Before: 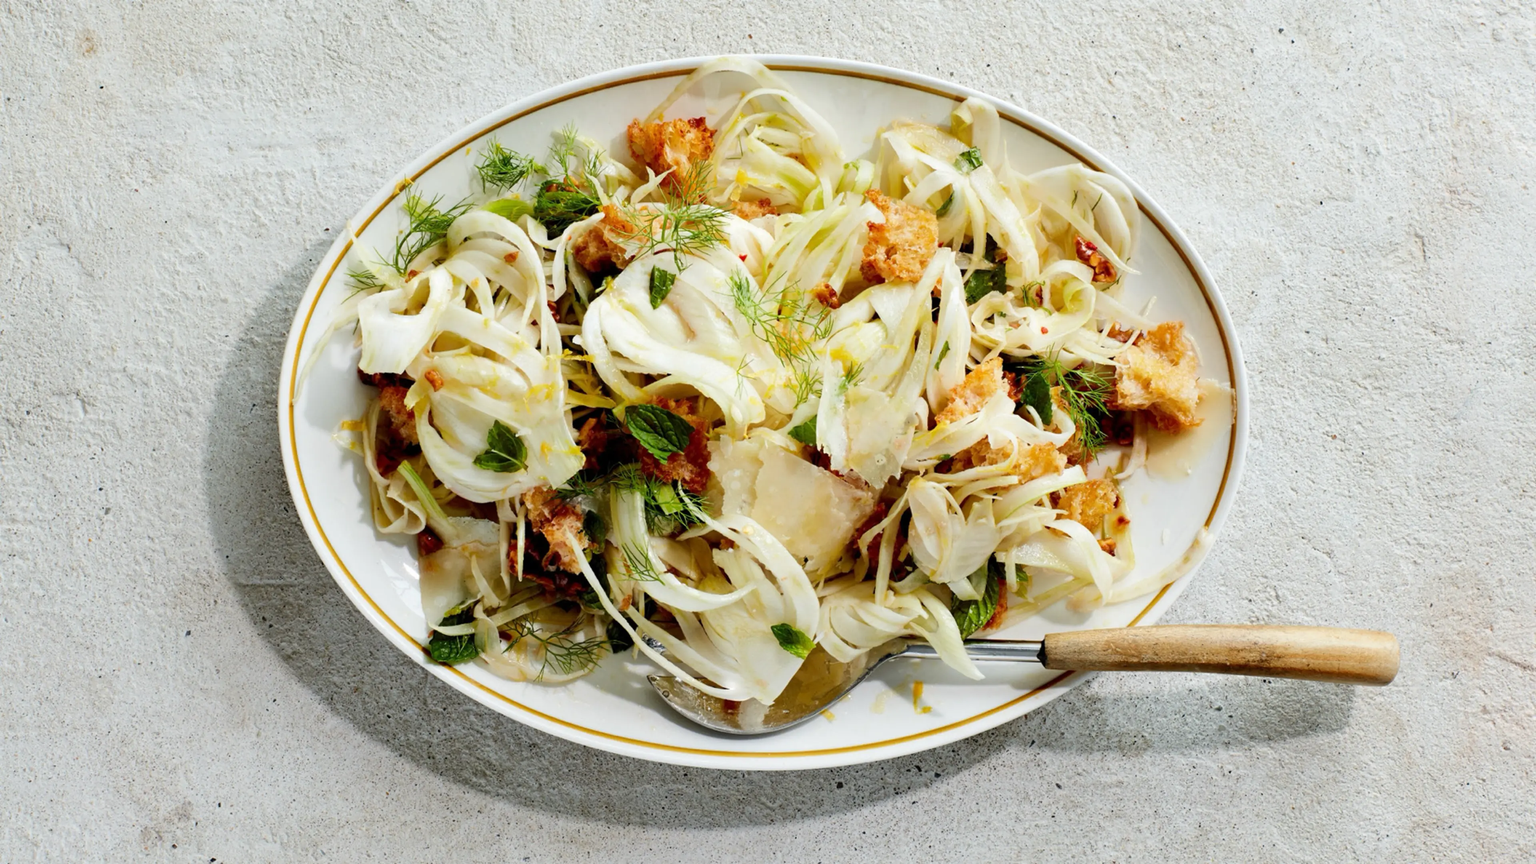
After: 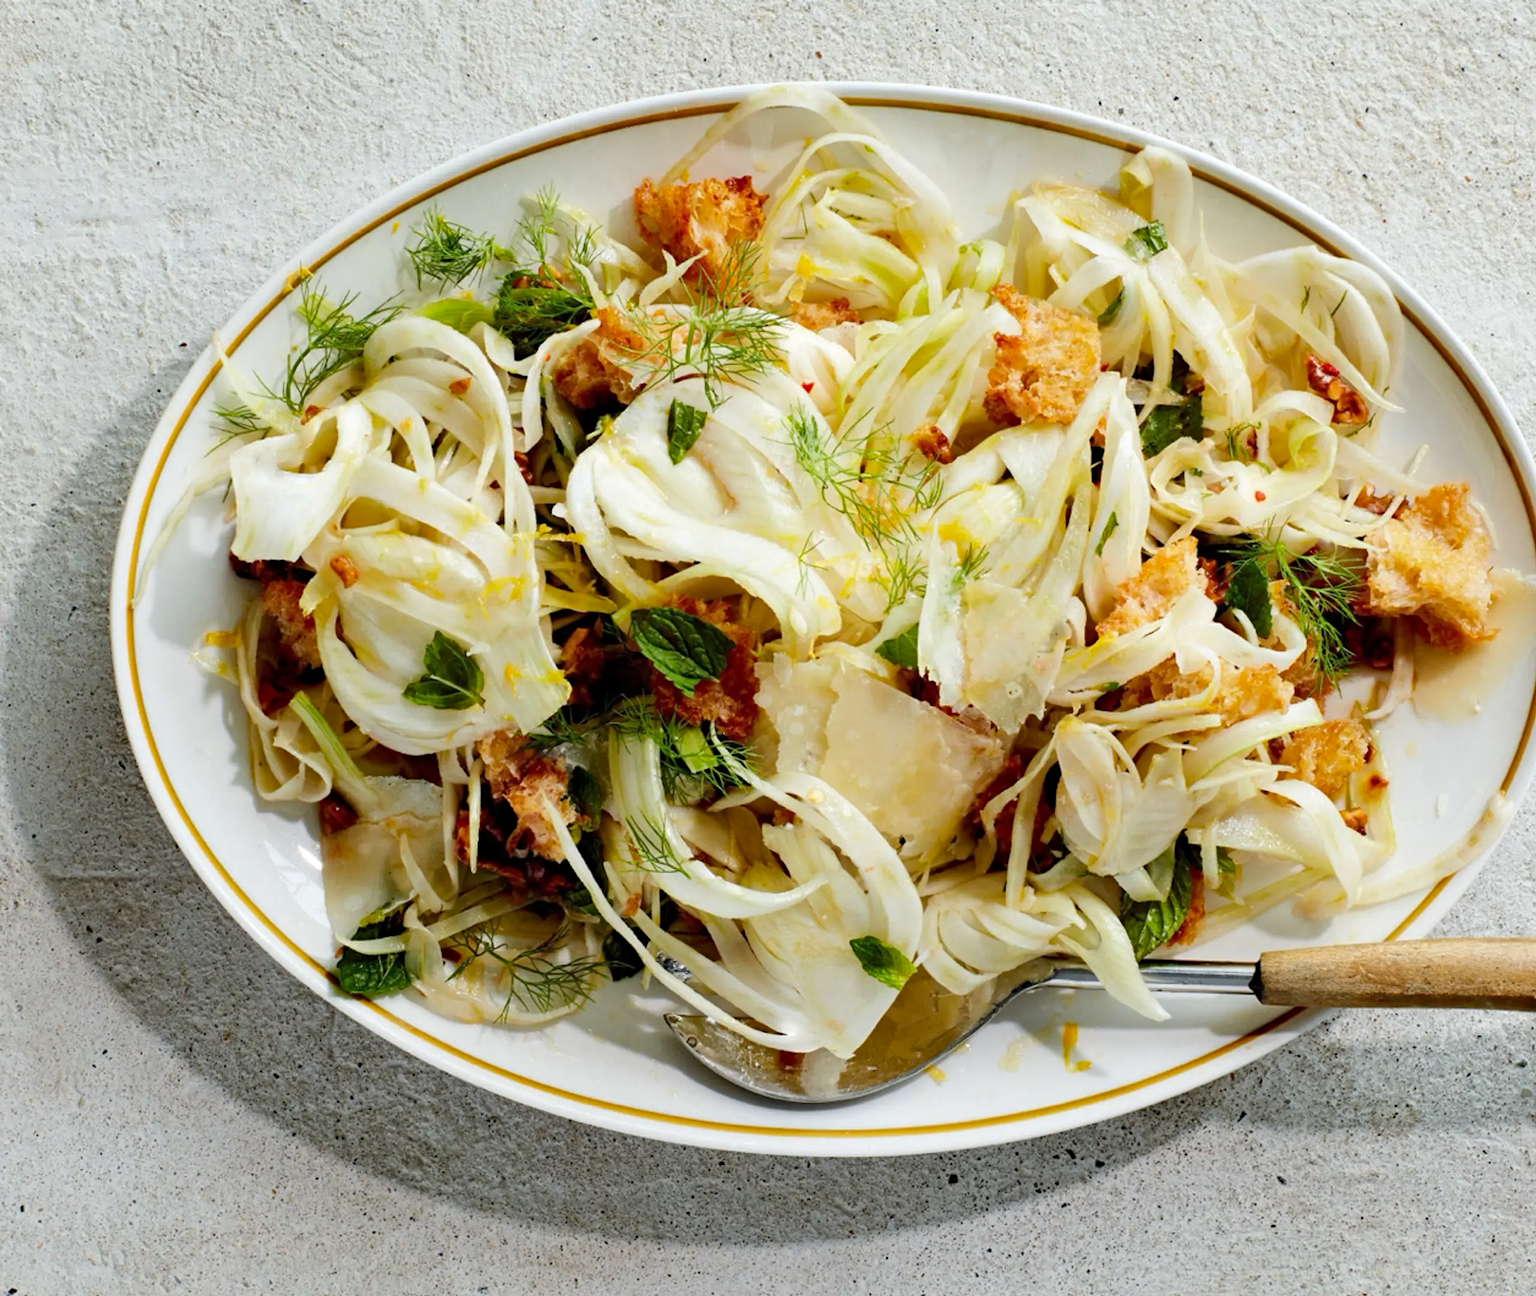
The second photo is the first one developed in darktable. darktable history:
crop and rotate: left 13.342%, right 19.991%
haze removal: compatibility mode true, adaptive false
